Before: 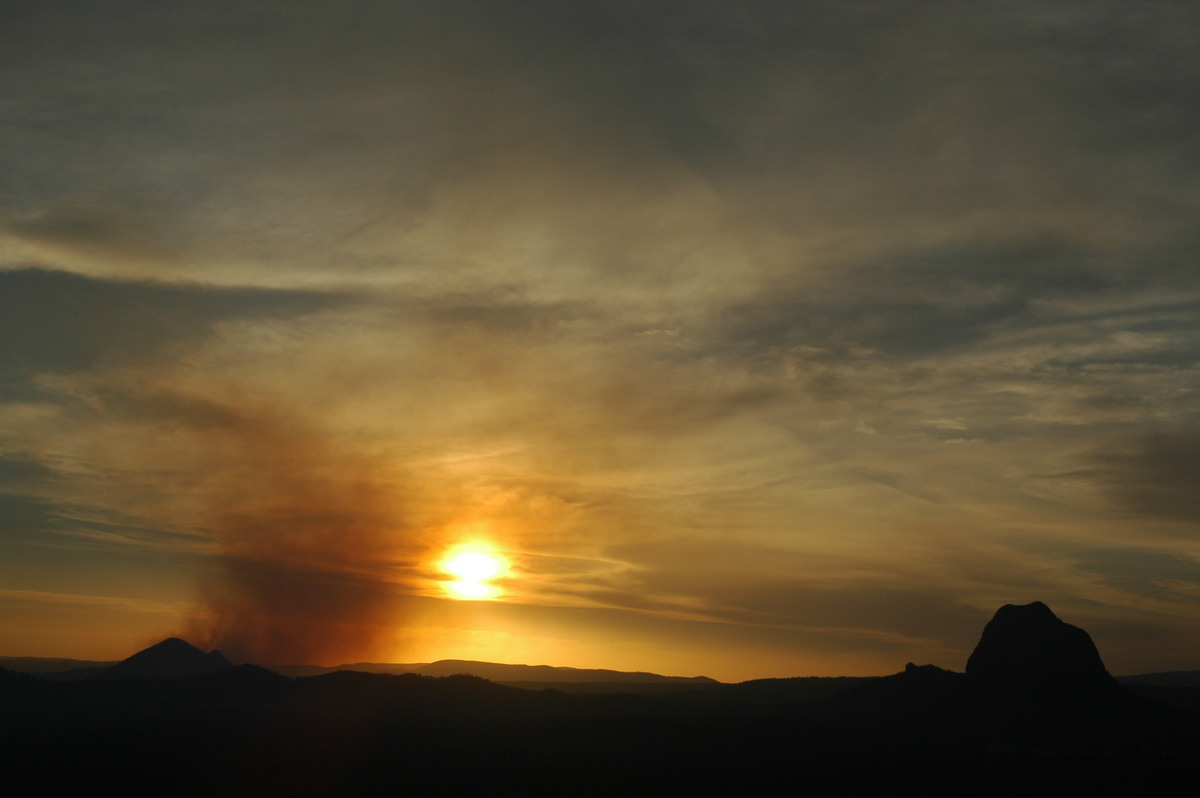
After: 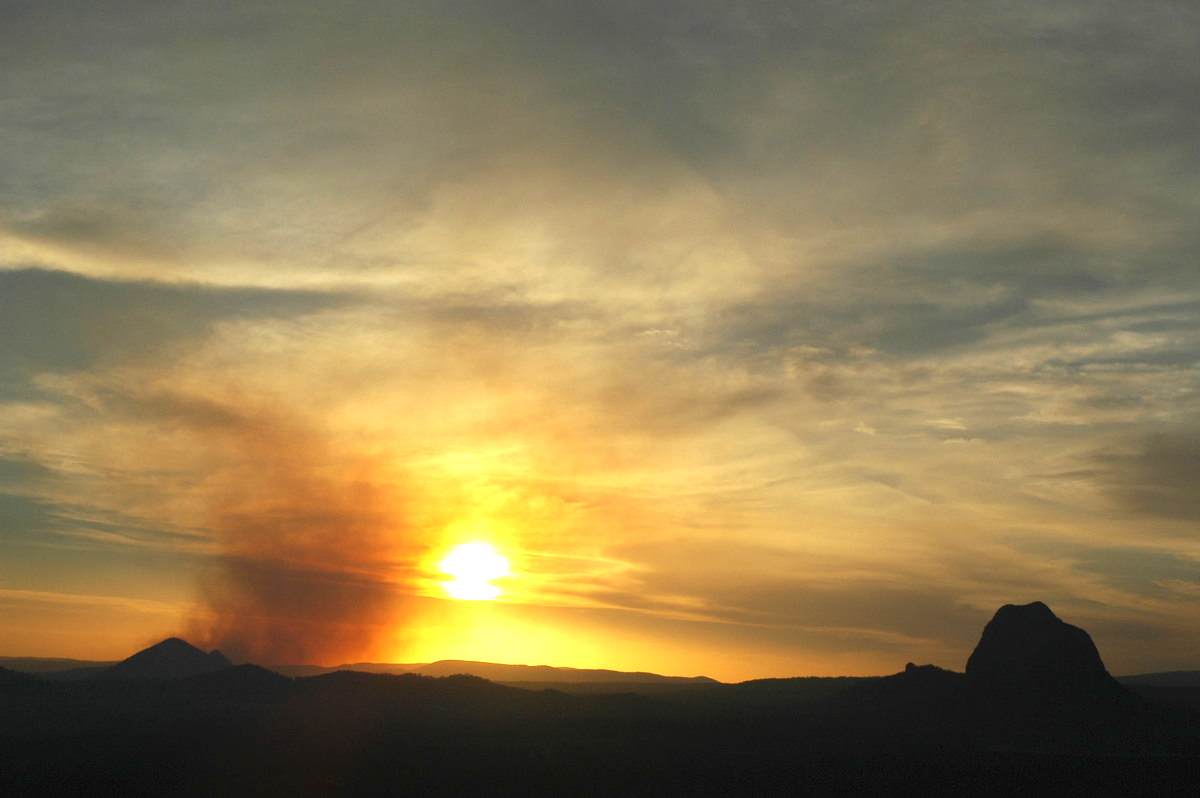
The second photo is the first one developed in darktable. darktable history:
exposure: black level correction 0, exposure 1.345 EV, compensate exposure bias true, compensate highlight preservation false
